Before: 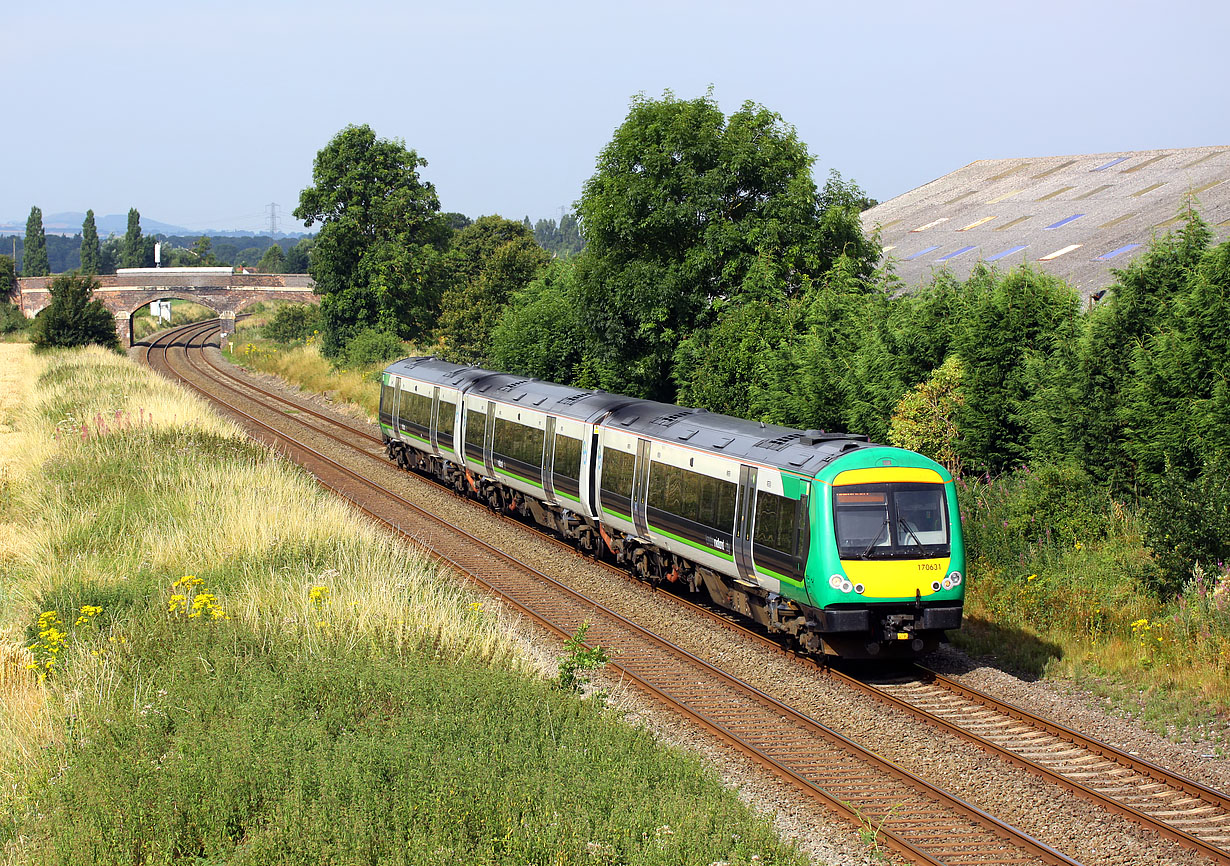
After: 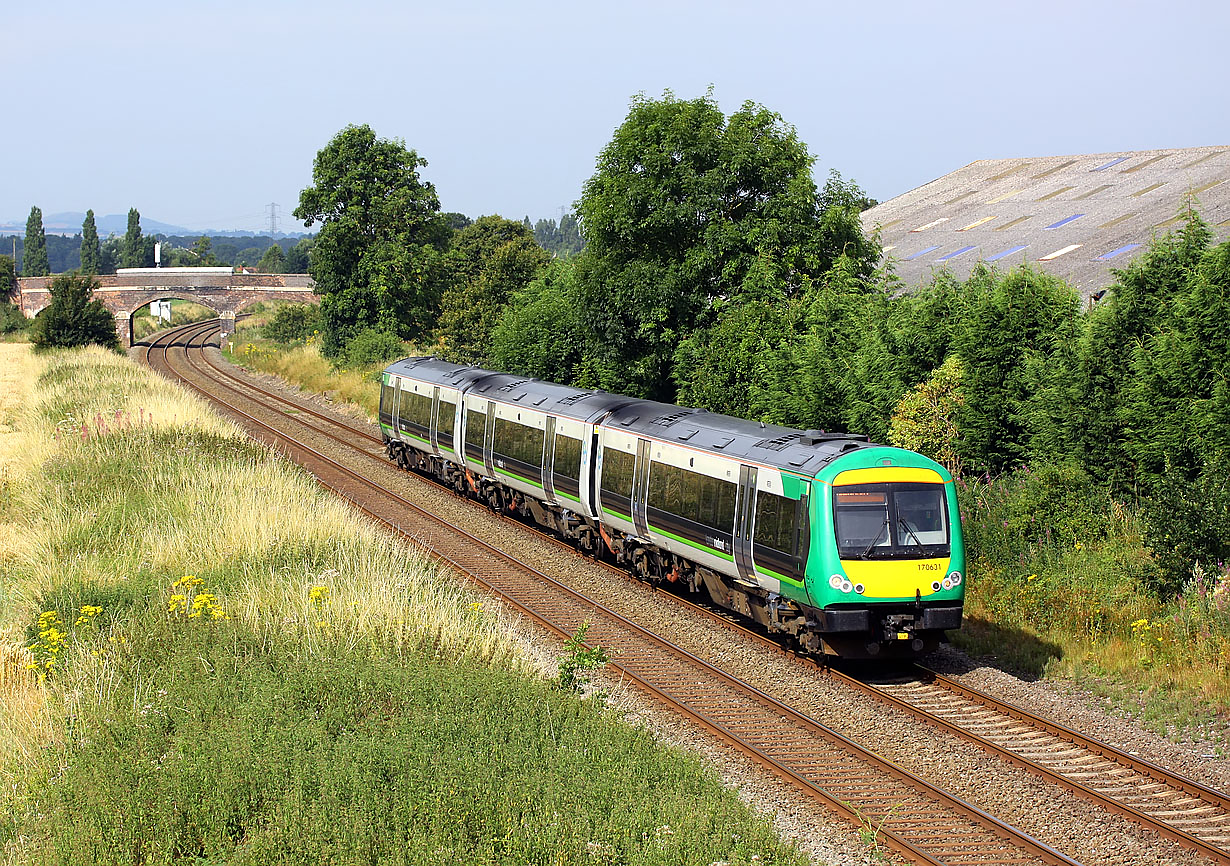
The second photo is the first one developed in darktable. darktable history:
sharpen: radius 1.004, threshold 1.001
